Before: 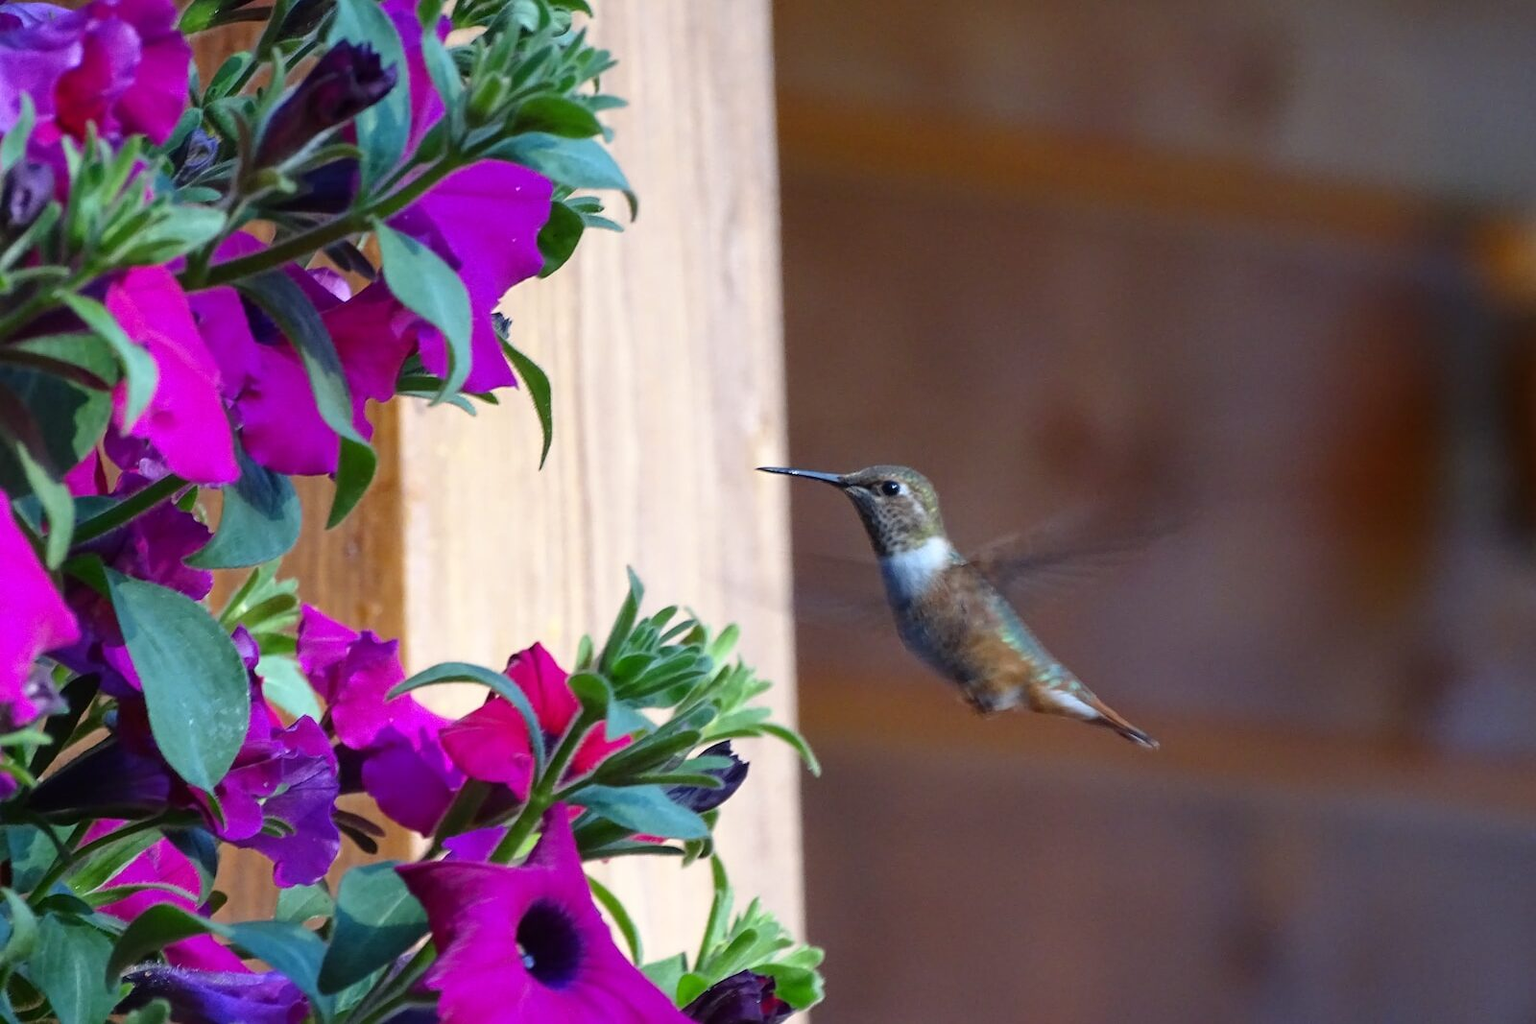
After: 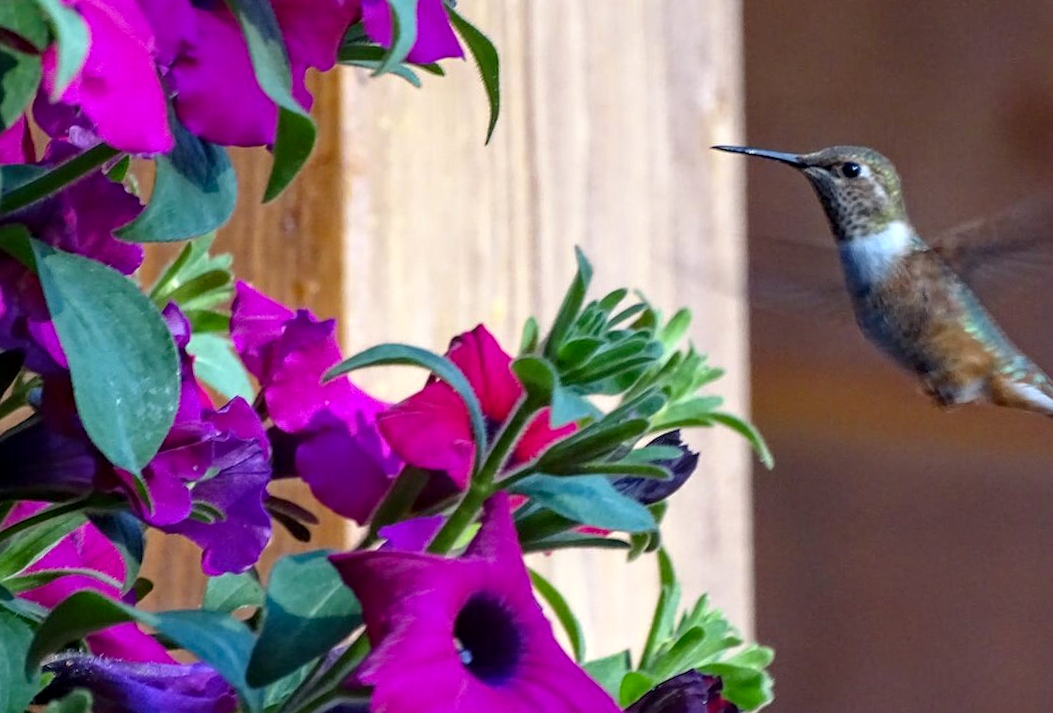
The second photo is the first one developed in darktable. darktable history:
haze removal: compatibility mode true, adaptive false
local contrast: on, module defaults
crop and rotate: angle -0.937°, left 3.723%, top 31.548%, right 28.826%
